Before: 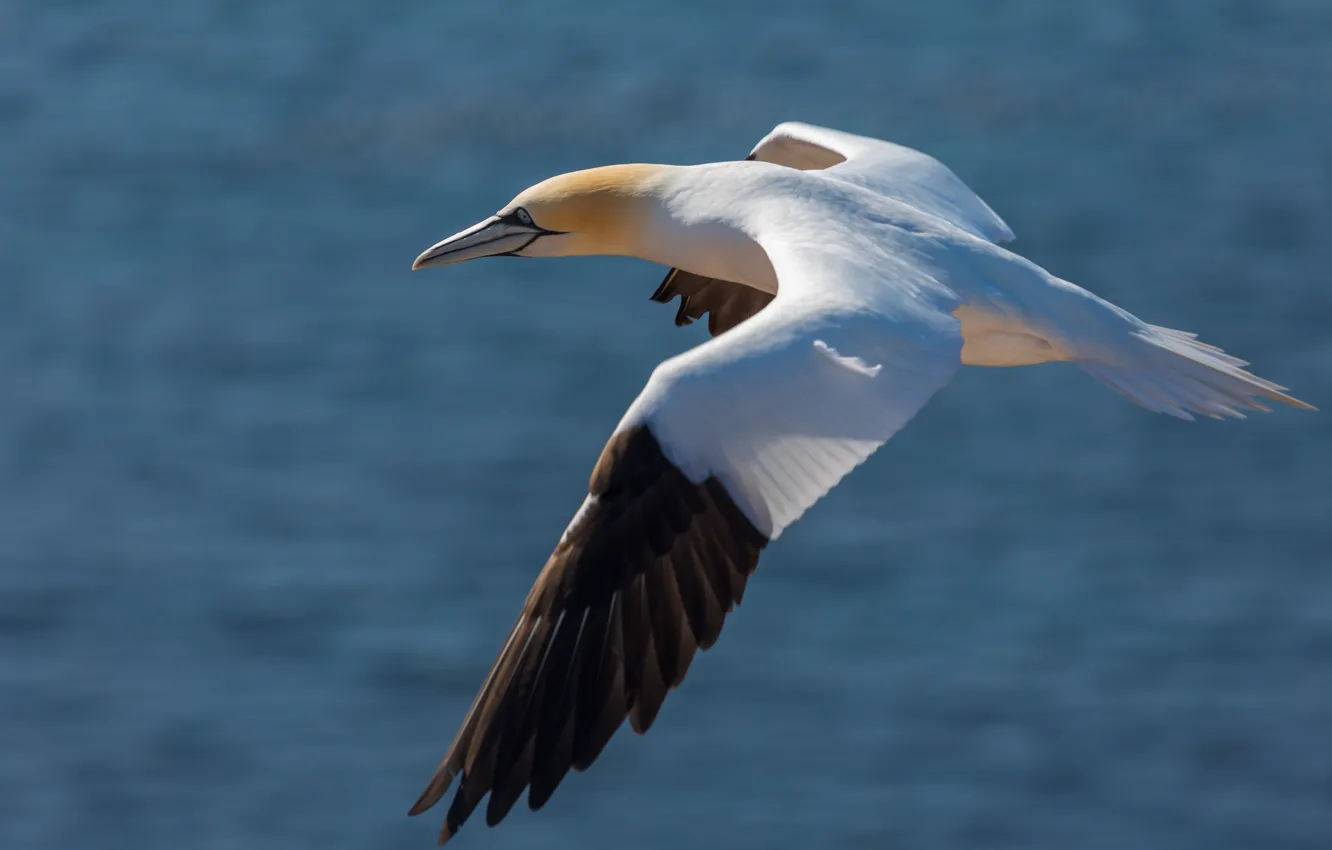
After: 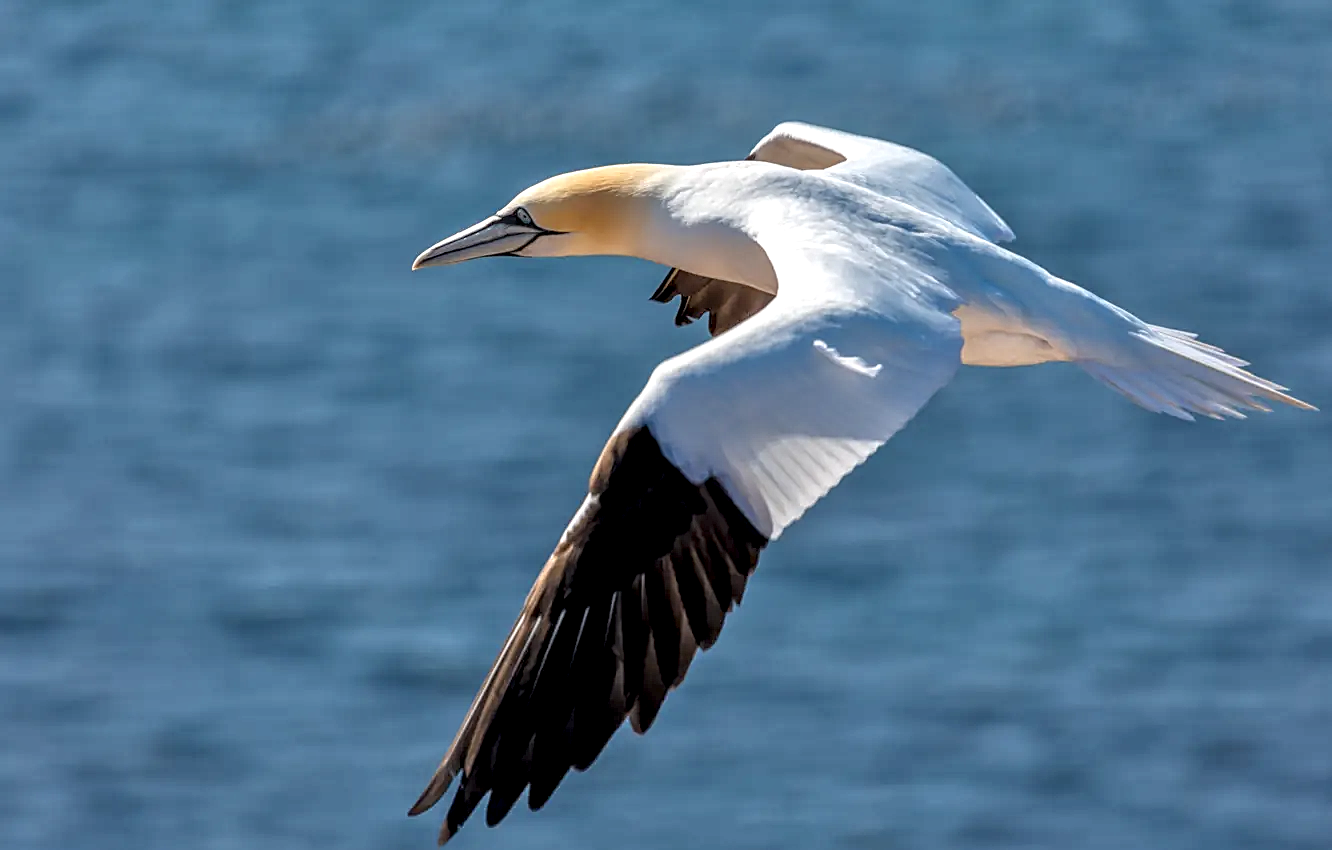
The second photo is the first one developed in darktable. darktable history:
tone equalizer: -7 EV 0.164 EV, -6 EV 0.596 EV, -5 EV 1.19 EV, -4 EV 1.29 EV, -3 EV 1.12 EV, -2 EV 0.6 EV, -1 EV 0.161 EV
sharpen: on, module defaults
local contrast: highlights 78%, shadows 56%, detail 175%, midtone range 0.43
